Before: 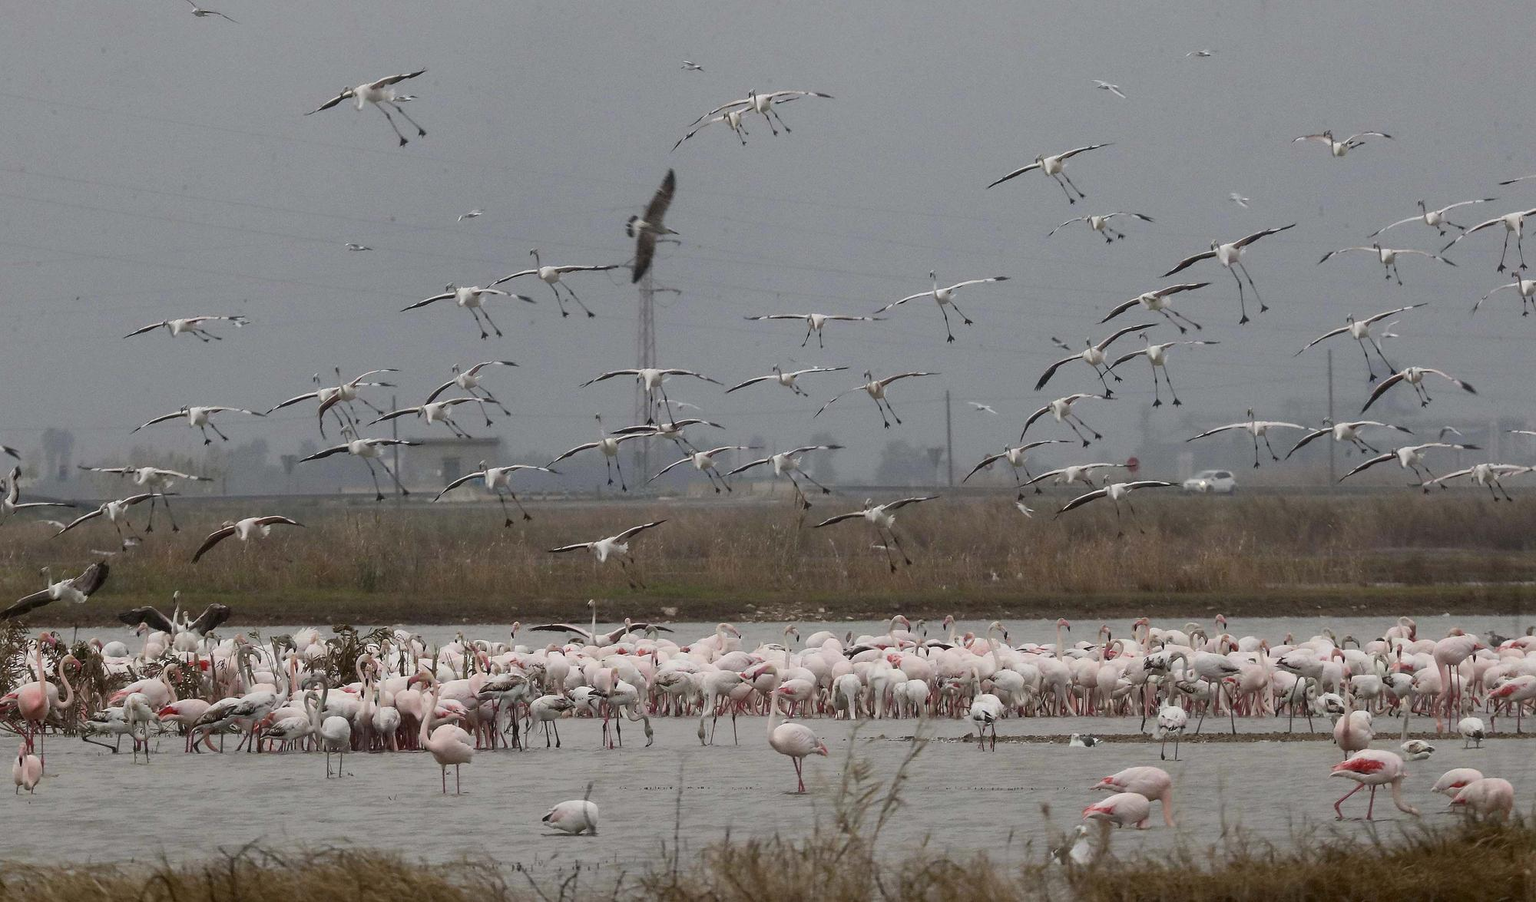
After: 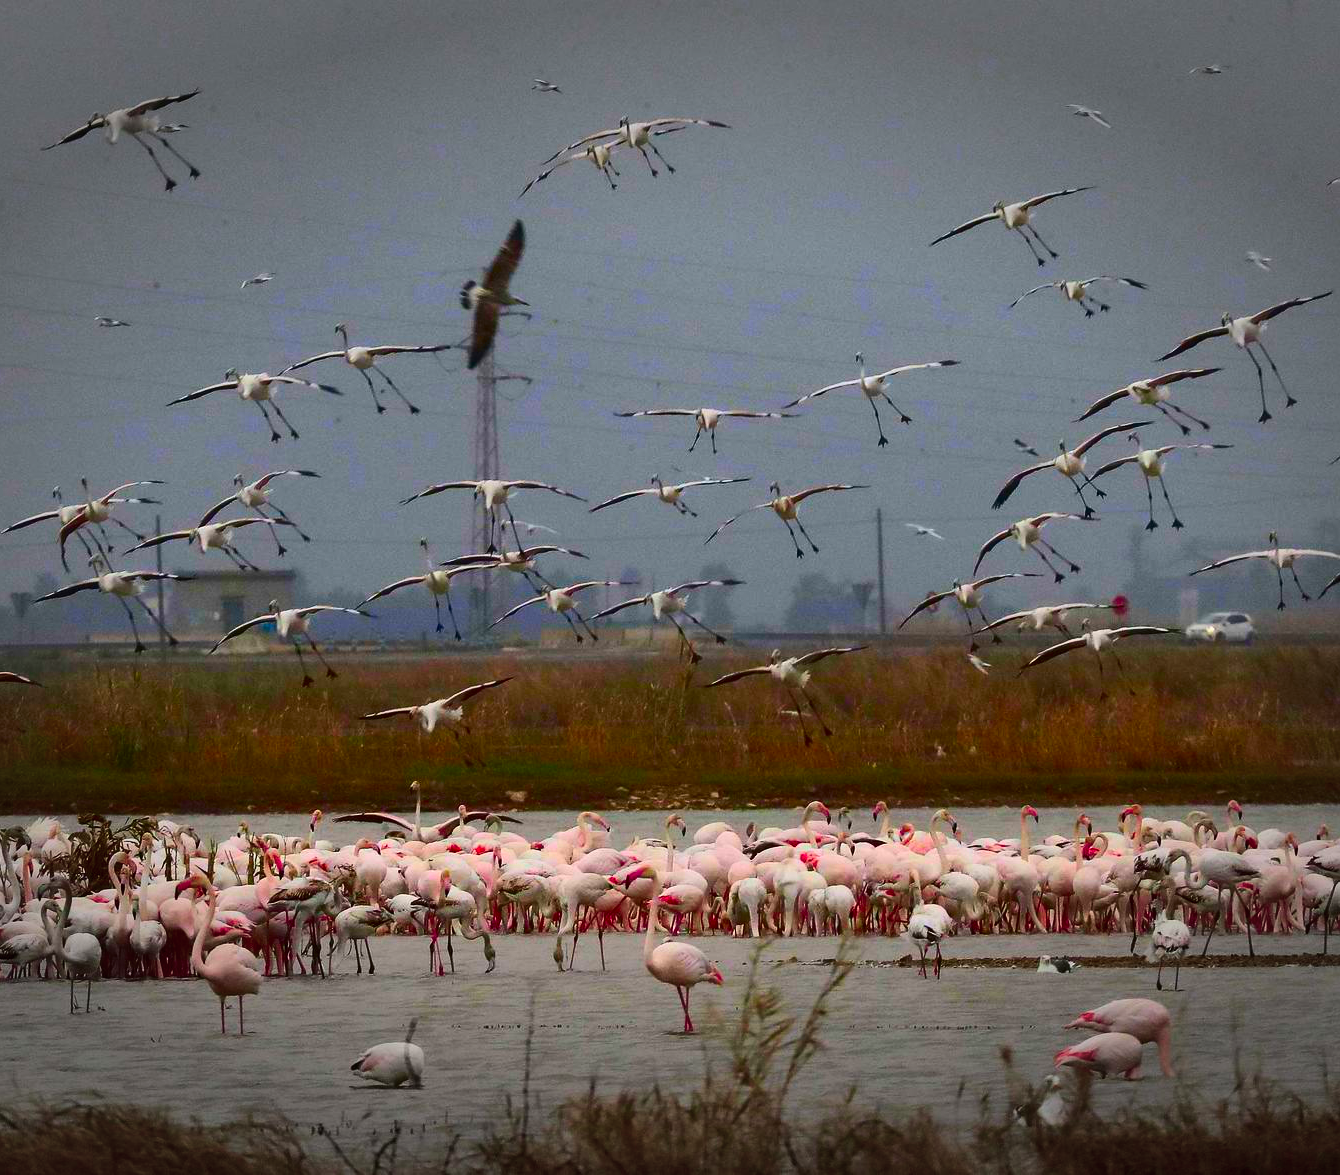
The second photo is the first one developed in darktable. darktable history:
crop and rotate: left 17.77%, right 15.228%
color correction: highlights b* -0.01, saturation 2.99
vignetting: fall-off start 78.75%, width/height ratio 1.326, unbound false
contrast brightness saturation: contrast 0.202, brightness -0.107, saturation 0.101
